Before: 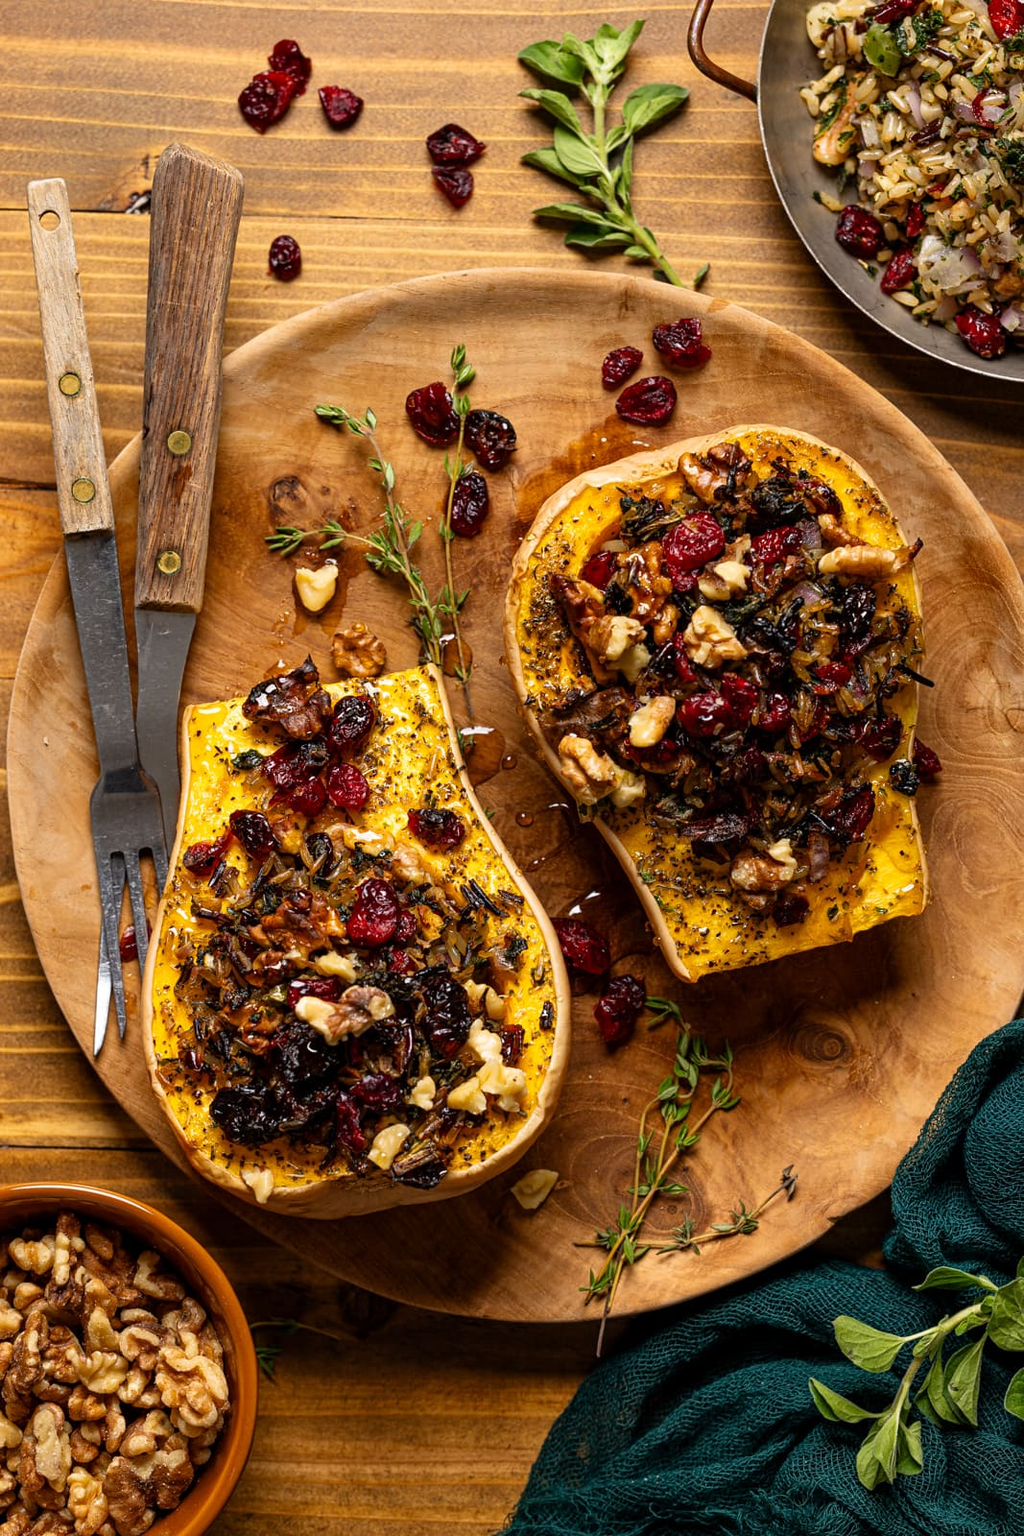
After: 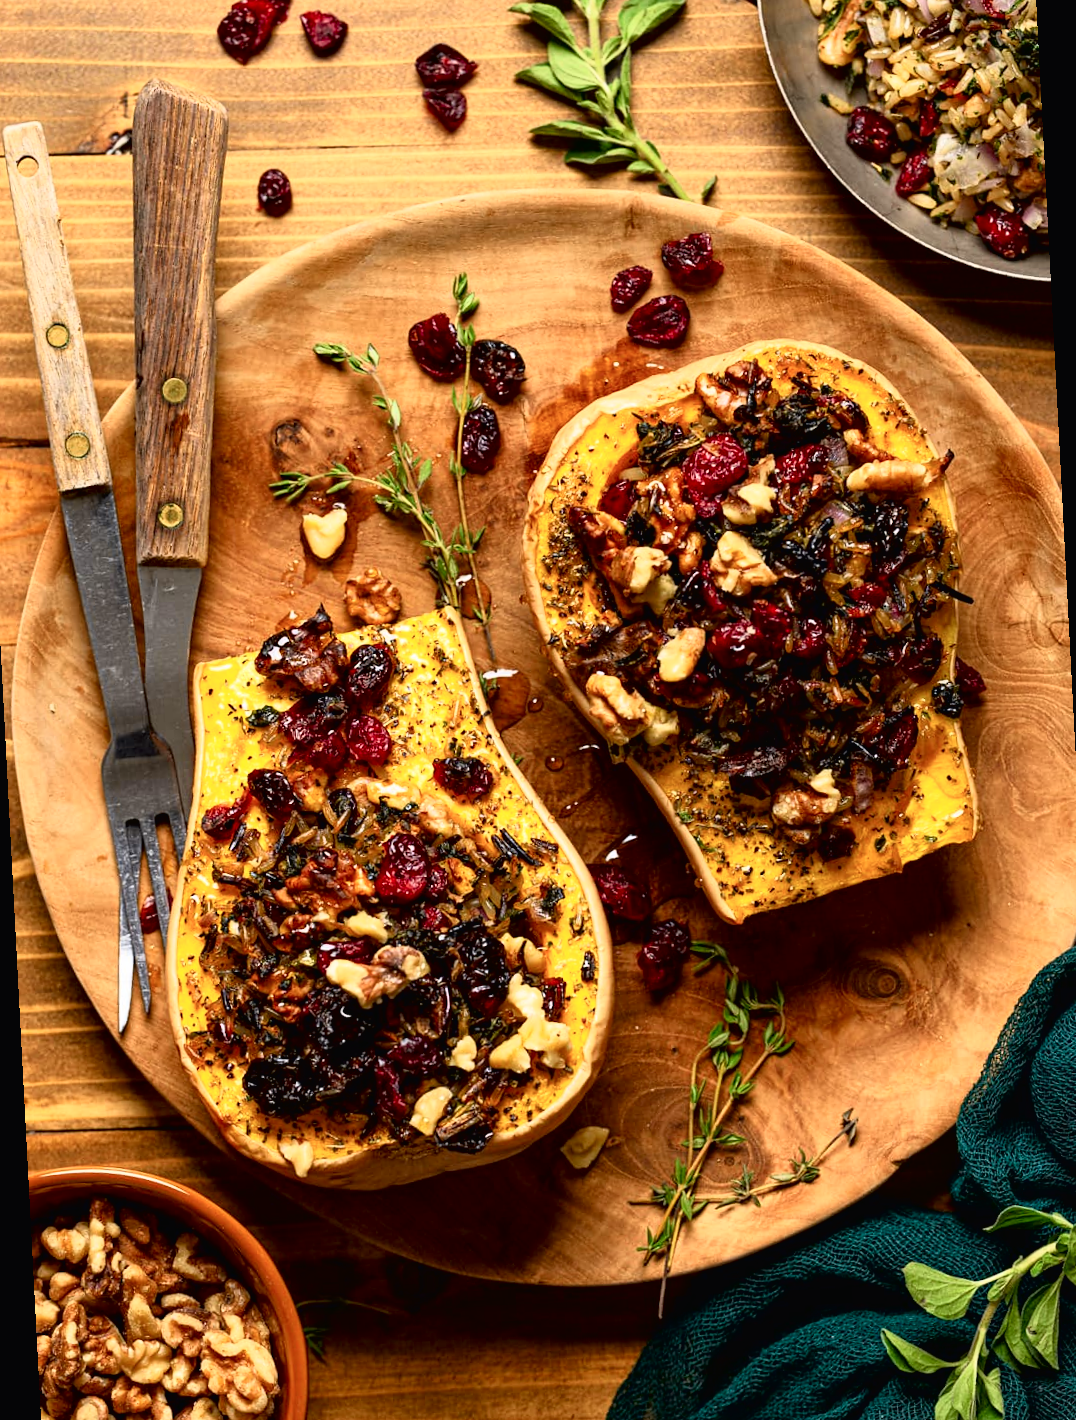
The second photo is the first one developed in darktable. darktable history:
tone curve: curves: ch0 [(0, 0.013) (0.054, 0.018) (0.205, 0.191) (0.289, 0.292) (0.39, 0.424) (0.493, 0.551) (0.647, 0.752) (0.778, 0.895) (1, 0.998)]; ch1 [(0, 0) (0.385, 0.343) (0.439, 0.415) (0.494, 0.495) (0.501, 0.501) (0.51, 0.509) (0.54, 0.546) (0.586, 0.606) (0.66, 0.701) (0.783, 0.804) (1, 1)]; ch2 [(0, 0) (0.32, 0.281) (0.403, 0.399) (0.441, 0.428) (0.47, 0.469) (0.498, 0.496) (0.524, 0.538) (0.566, 0.579) (0.633, 0.665) (0.7, 0.711) (1, 1)], color space Lab, independent channels, preserve colors none
rotate and perspective: rotation -3°, crop left 0.031, crop right 0.968, crop top 0.07, crop bottom 0.93
